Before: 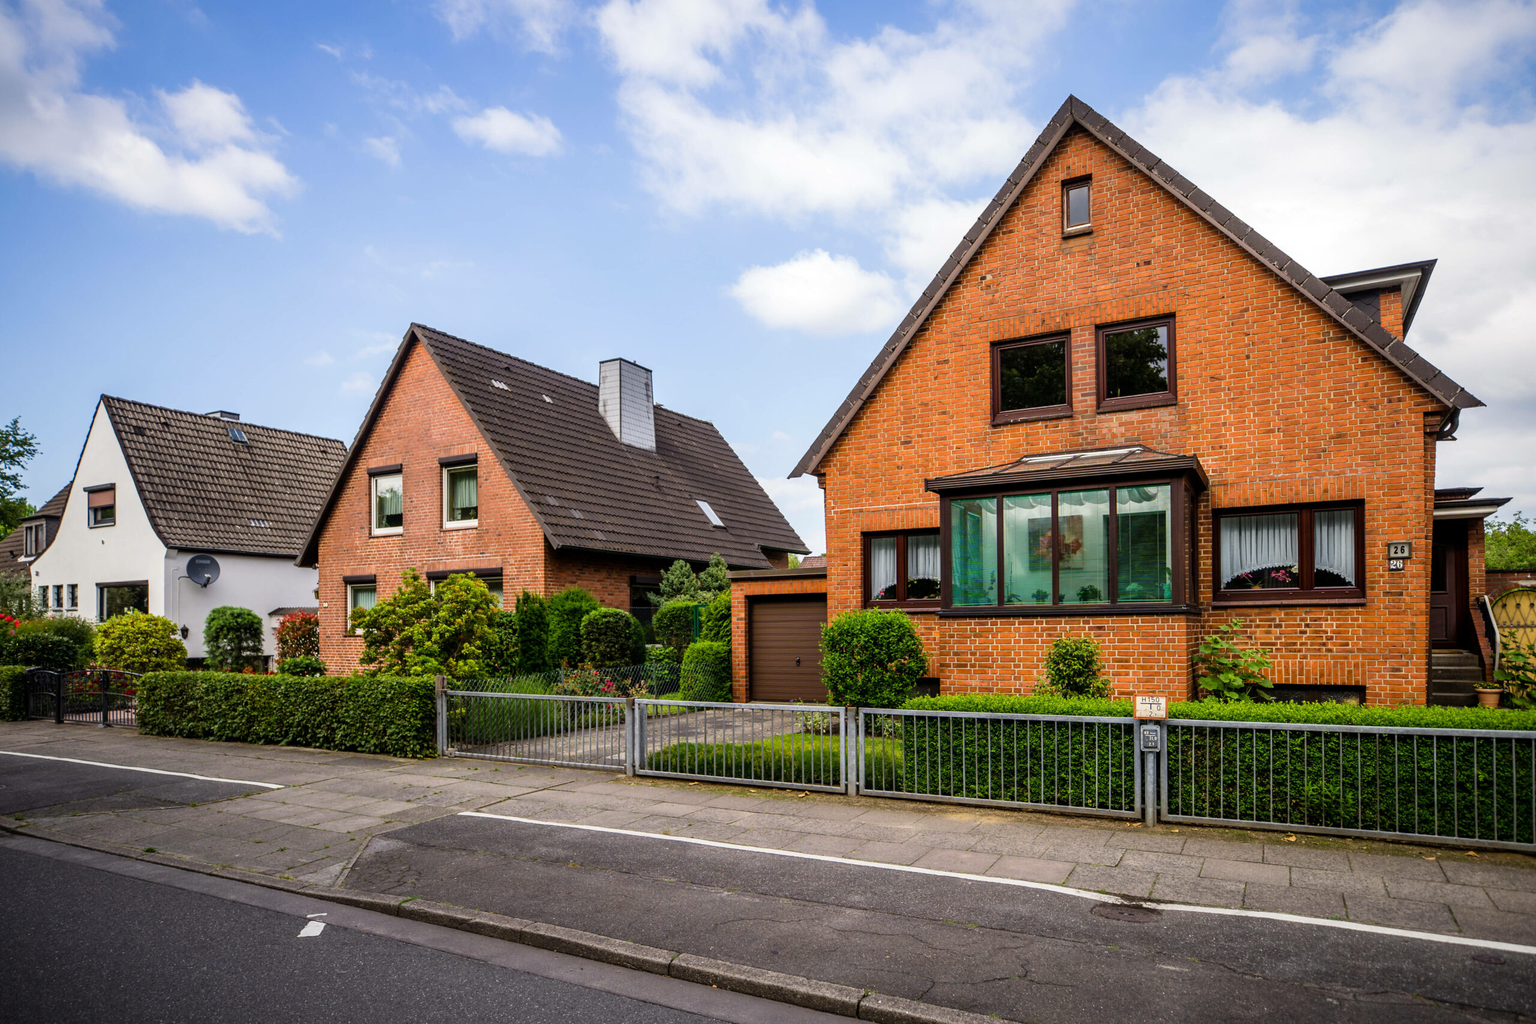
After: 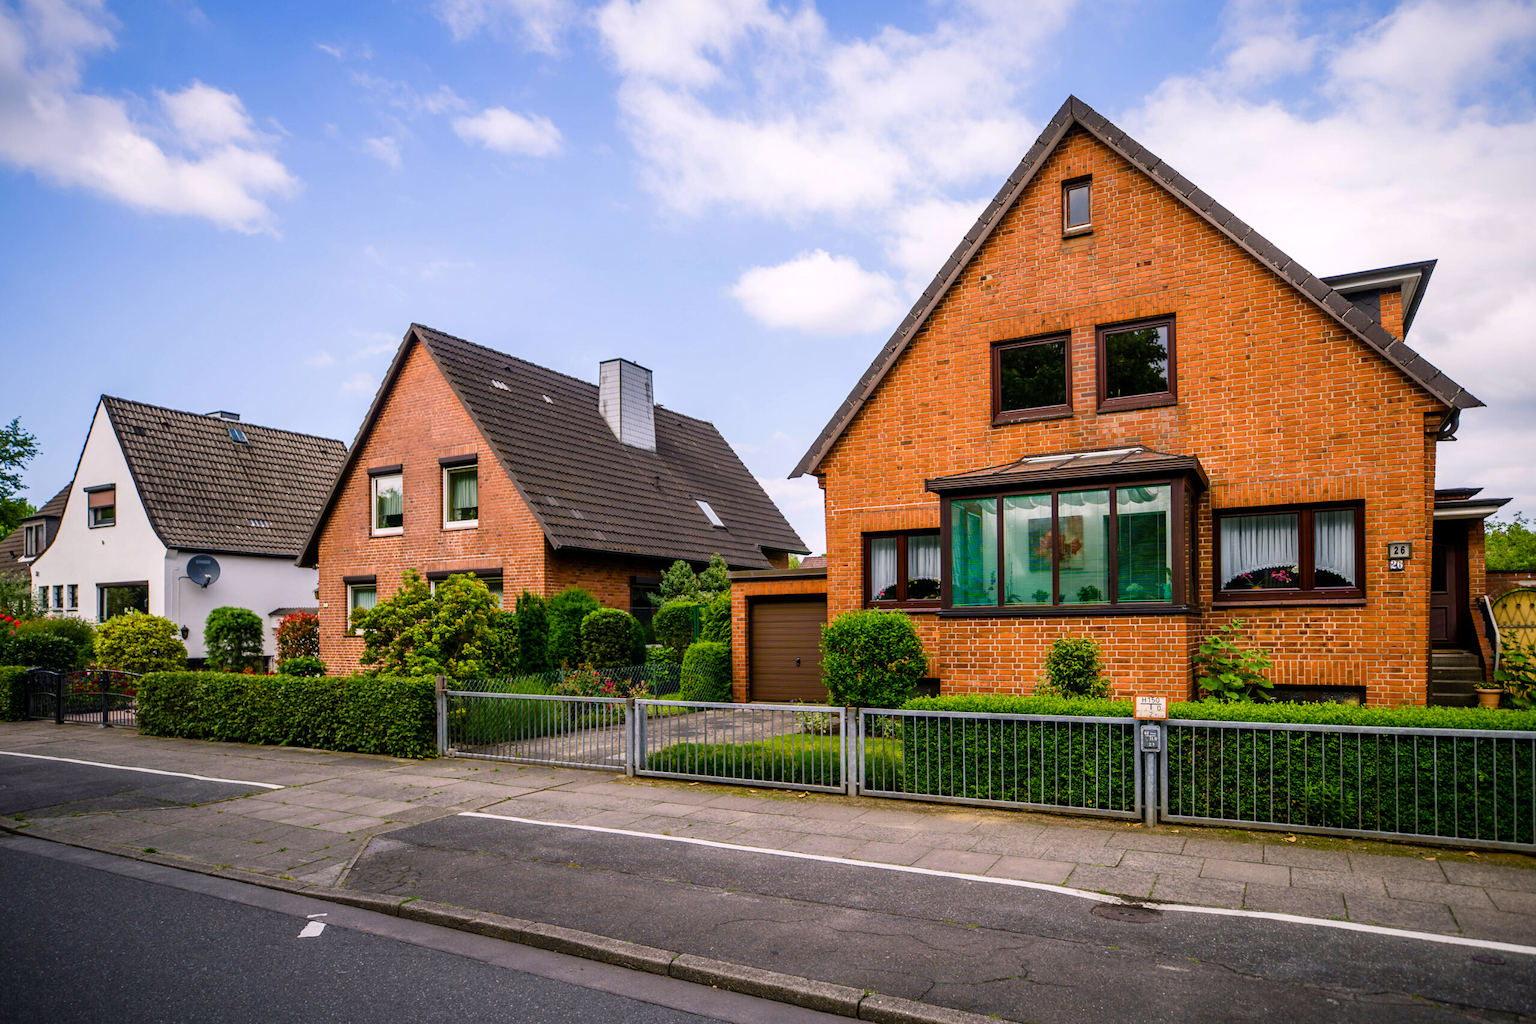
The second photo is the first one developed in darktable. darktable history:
color balance rgb: shadows lift › chroma 2.011%, shadows lift › hue 220.52°, highlights gain › chroma 1.531%, highlights gain › hue 306.95°, perceptual saturation grading › global saturation 13.842%, perceptual saturation grading › highlights -25.314%, perceptual saturation grading › shadows 25.314%, global vibrance 20%
